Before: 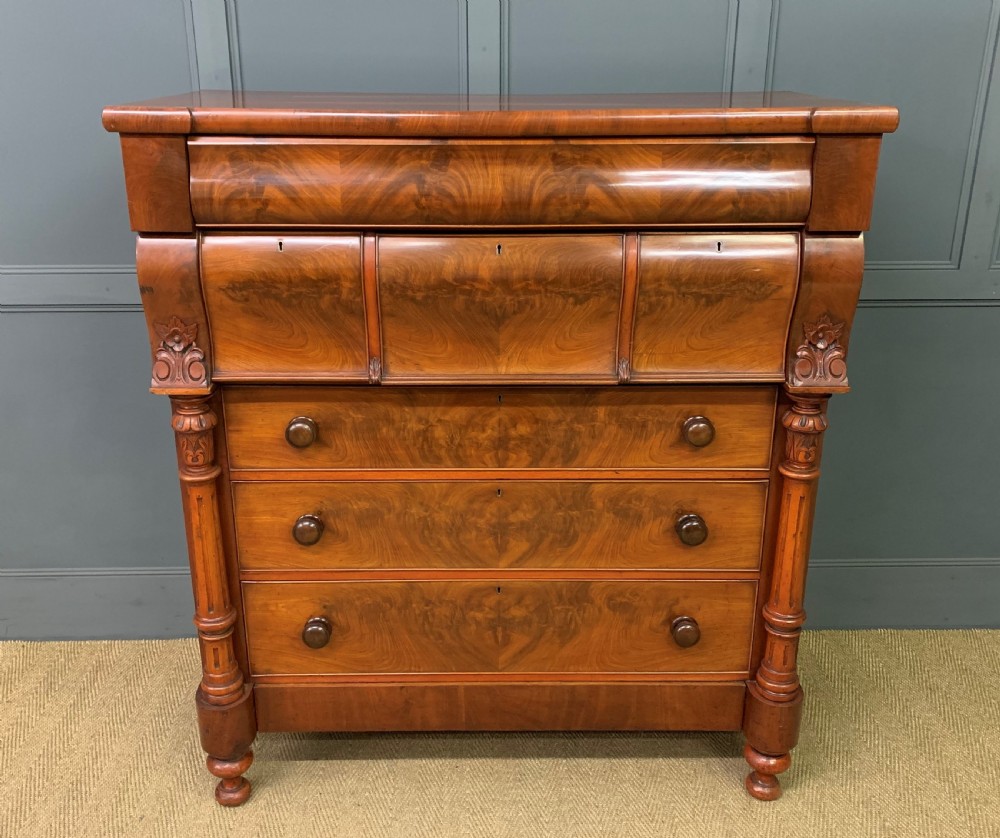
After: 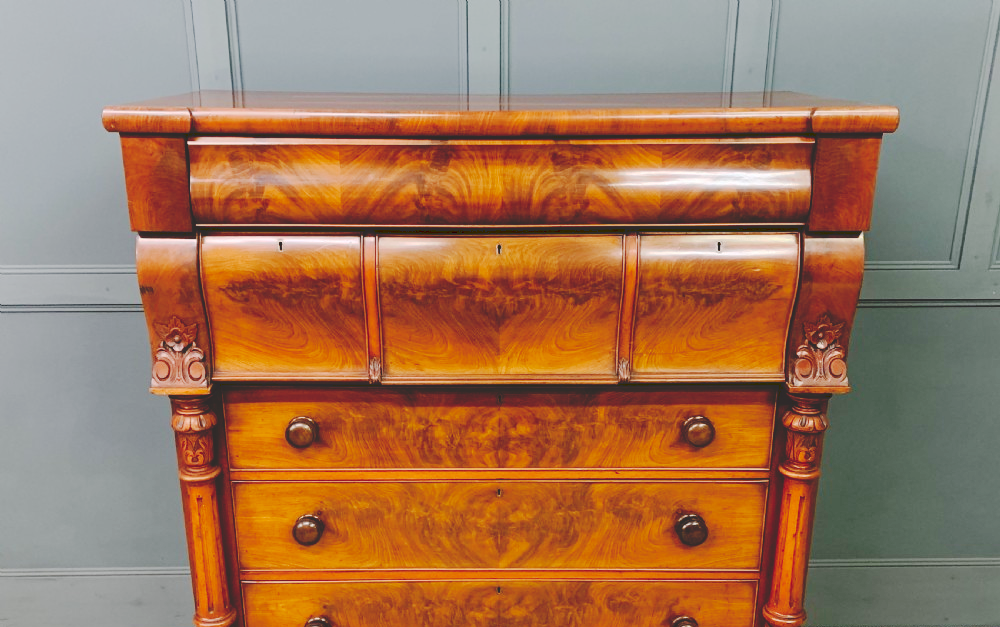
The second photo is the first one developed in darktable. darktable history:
tone curve: curves: ch0 [(0, 0) (0.003, 0.169) (0.011, 0.169) (0.025, 0.169) (0.044, 0.173) (0.069, 0.178) (0.1, 0.183) (0.136, 0.185) (0.177, 0.197) (0.224, 0.227) (0.277, 0.292) (0.335, 0.391) (0.399, 0.491) (0.468, 0.592) (0.543, 0.672) (0.623, 0.734) (0.709, 0.785) (0.801, 0.844) (0.898, 0.893) (1, 1)], preserve colors none
crop: bottom 24.967%
